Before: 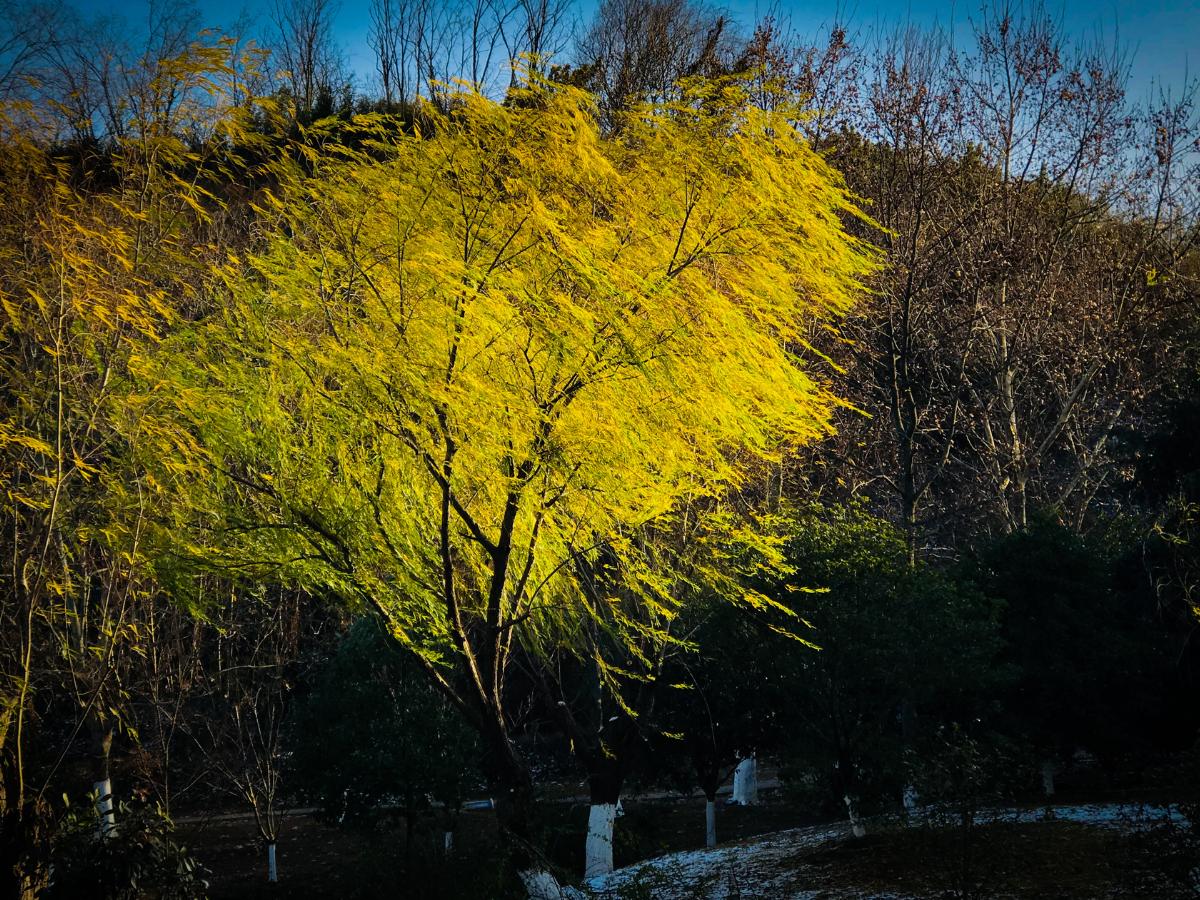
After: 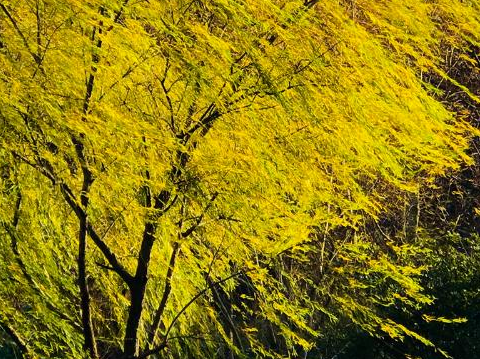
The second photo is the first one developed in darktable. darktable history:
crop: left 30.32%, top 30.093%, right 29.66%, bottom 30.016%
velvia: on, module defaults
contrast brightness saturation: contrast 0.076, saturation 0.02
